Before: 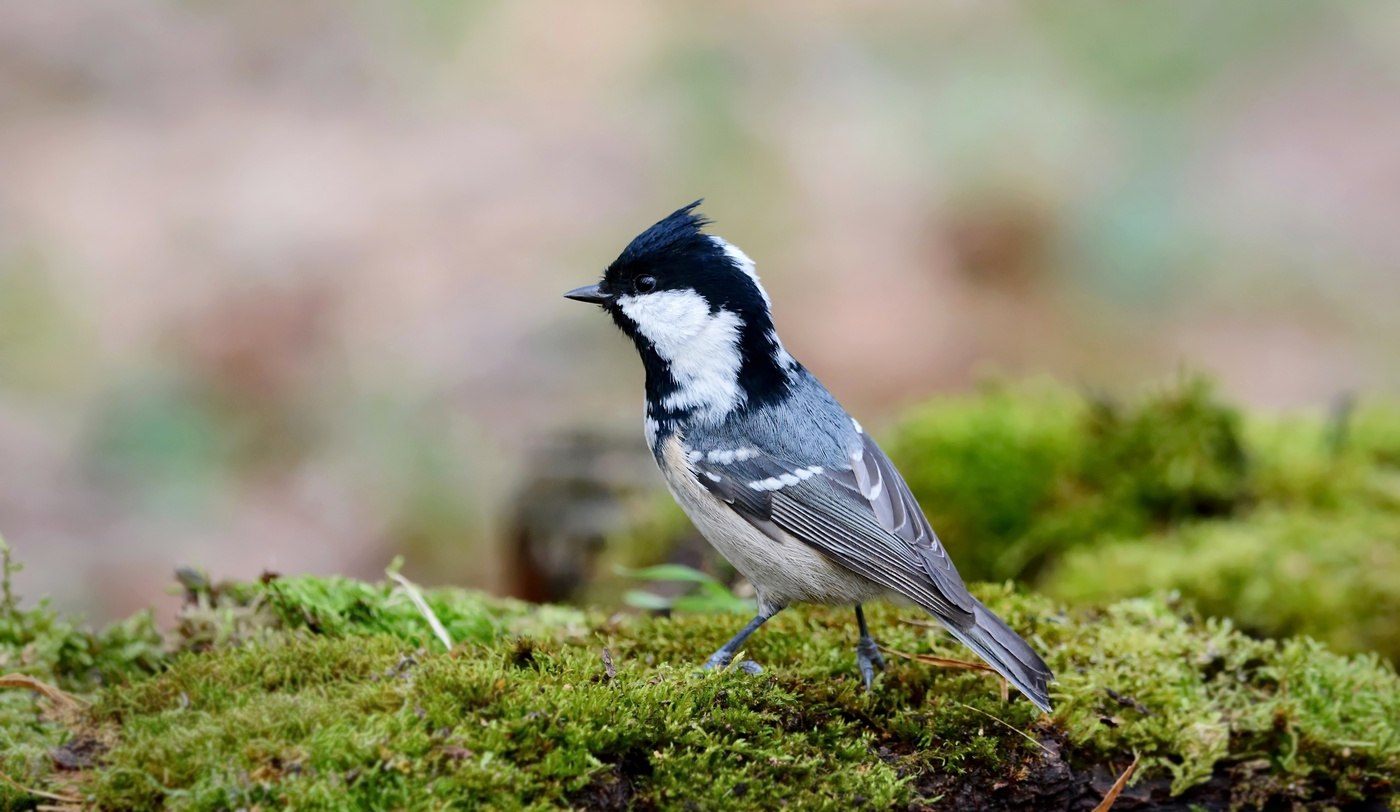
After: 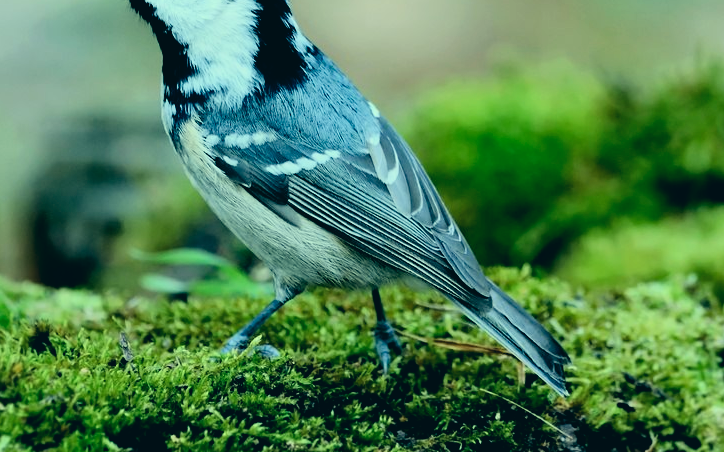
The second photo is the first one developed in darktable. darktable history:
exposure: compensate highlight preservation false
crop: left 34.559%, top 38.926%, right 13.679%, bottom 5.386%
color correction: highlights a* -20.05, highlights b* 9.8, shadows a* -19.81, shadows b* -11.11
filmic rgb: middle gray luminance 9.8%, black relative exposure -8.61 EV, white relative exposure 3.29 EV, target black luminance 0%, hardness 5.2, latitude 44.65%, contrast 1.308, highlights saturation mix 5.84%, shadows ↔ highlights balance 24.13%, color science v6 (2022)
